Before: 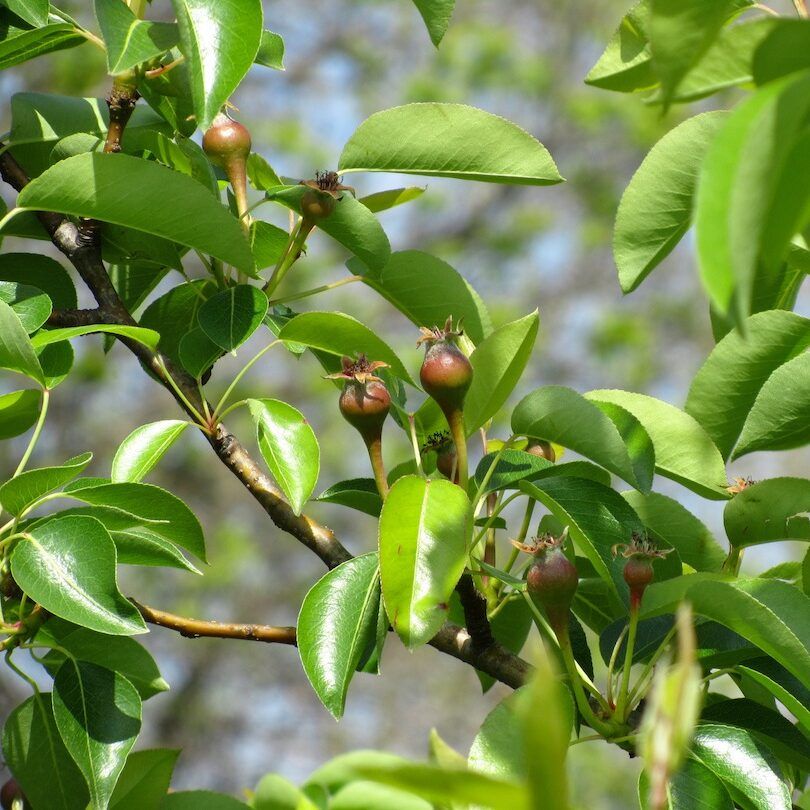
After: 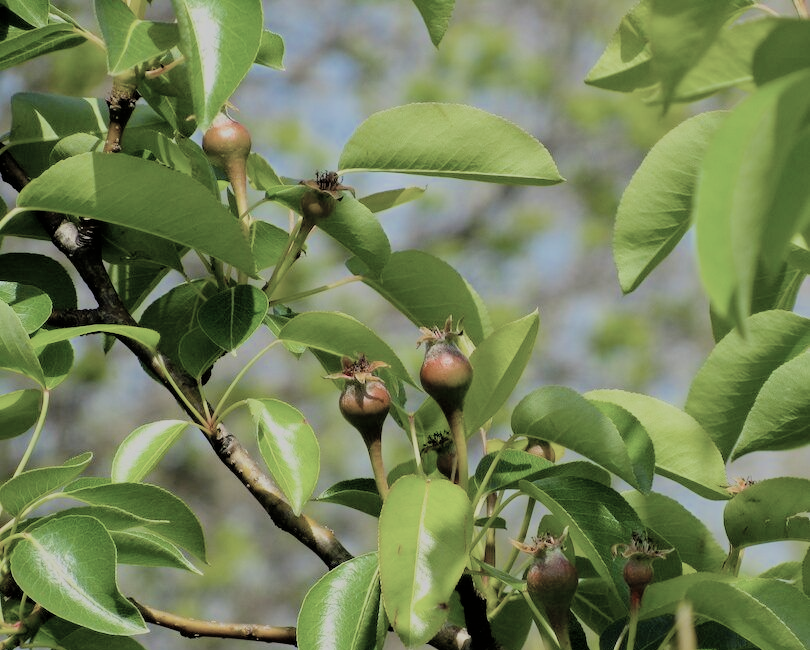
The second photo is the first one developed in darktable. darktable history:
crop: bottom 19.644%
color zones: curves: ch0 [(0, 0.559) (0.153, 0.551) (0.229, 0.5) (0.429, 0.5) (0.571, 0.5) (0.714, 0.5) (0.857, 0.5) (1, 0.559)]; ch1 [(0, 0.417) (0.112, 0.336) (0.213, 0.26) (0.429, 0.34) (0.571, 0.35) (0.683, 0.331) (0.857, 0.344) (1, 0.417)]
filmic rgb: black relative exposure -6.15 EV, white relative exposure 6.96 EV, hardness 2.23, color science v6 (2022)
color balance rgb: perceptual saturation grading › global saturation 20%, global vibrance 20%
exposure: compensate highlight preservation false
